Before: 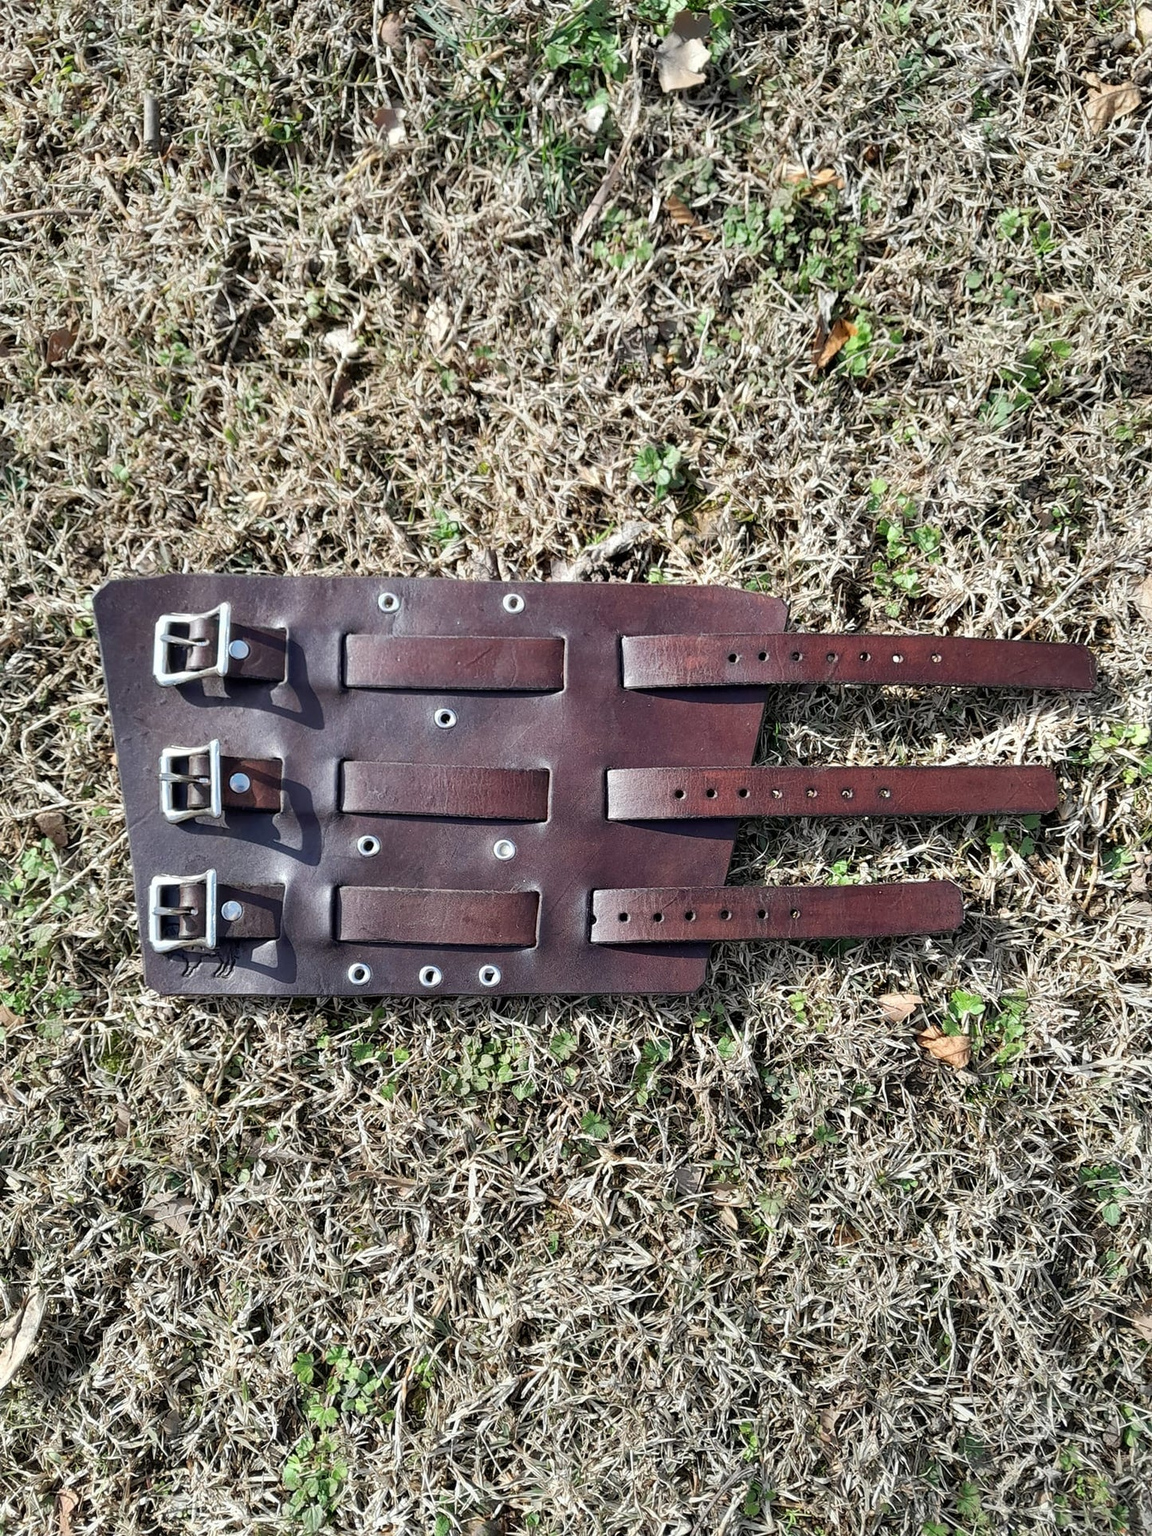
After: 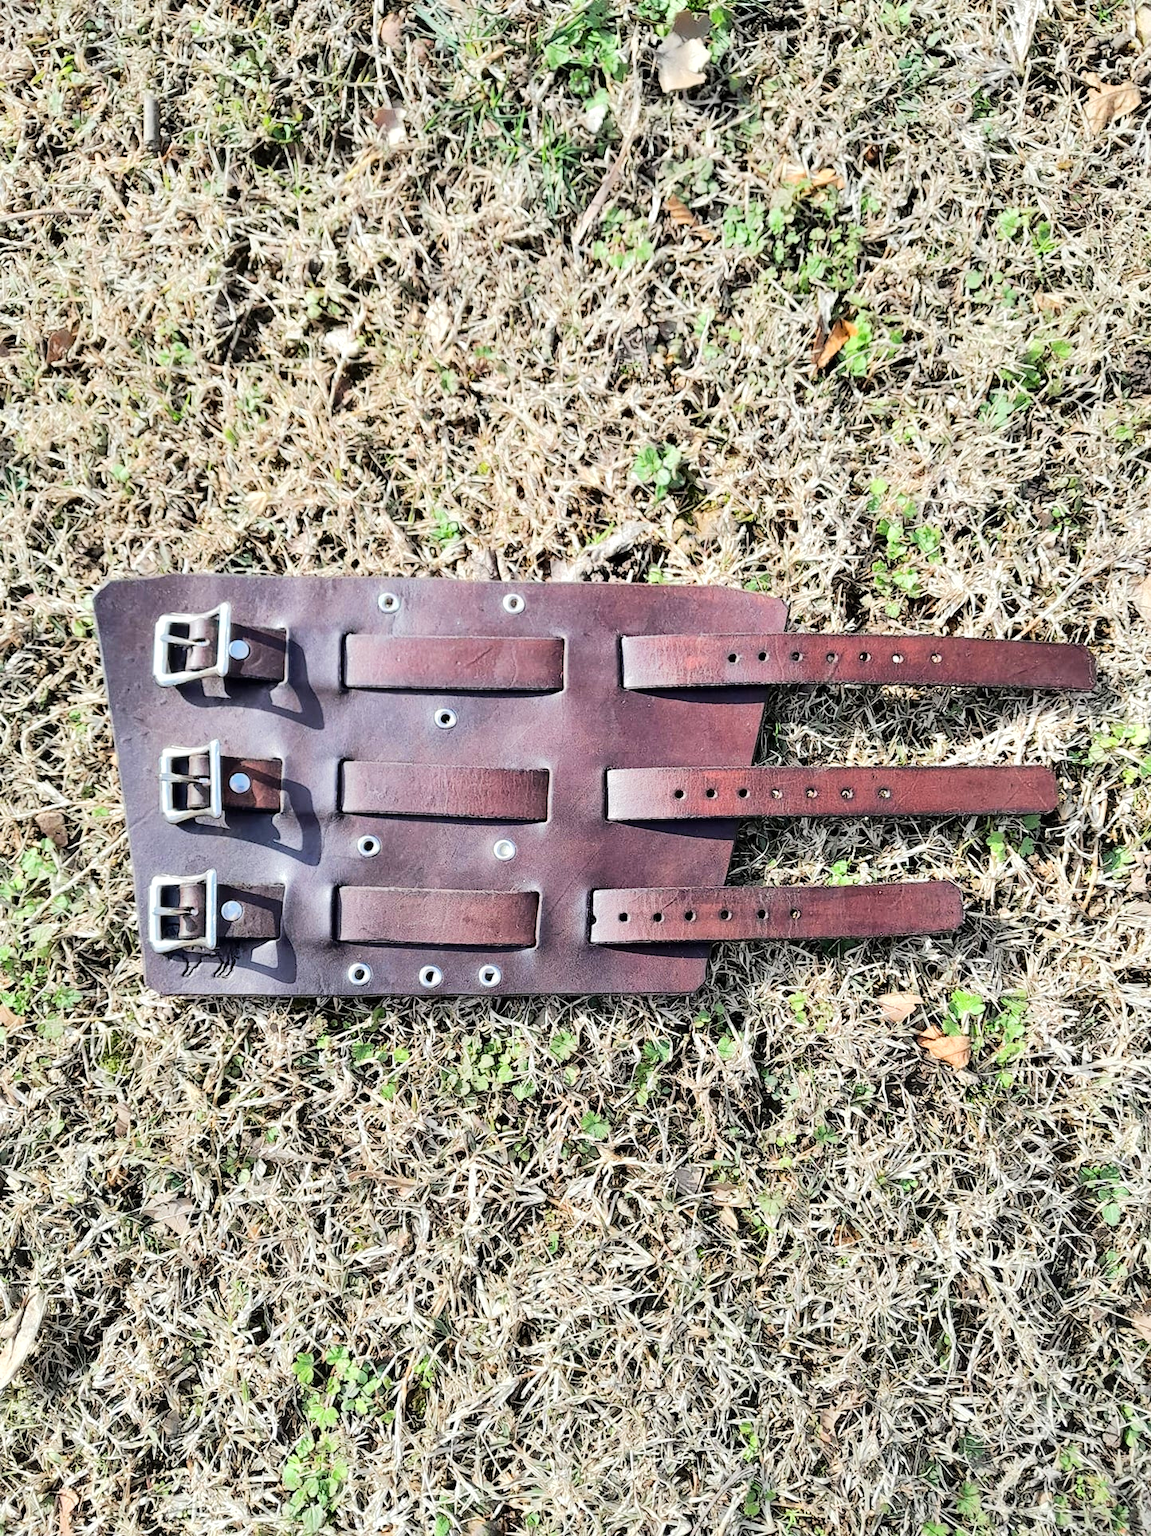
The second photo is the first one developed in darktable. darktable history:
vignetting: fall-off start 116.08%, fall-off radius 58.9%
tone equalizer: -7 EV 0.147 EV, -6 EV 0.615 EV, -5 EV 1.13 EV, -4 EV 1.32 EV, -3 EV 1.12 EV, -2 EV 0.6 EV, -1 EV 0.155 EV, edges refinement/feathering 500, mask exposure compensation -1.57 EV, preserve details no
